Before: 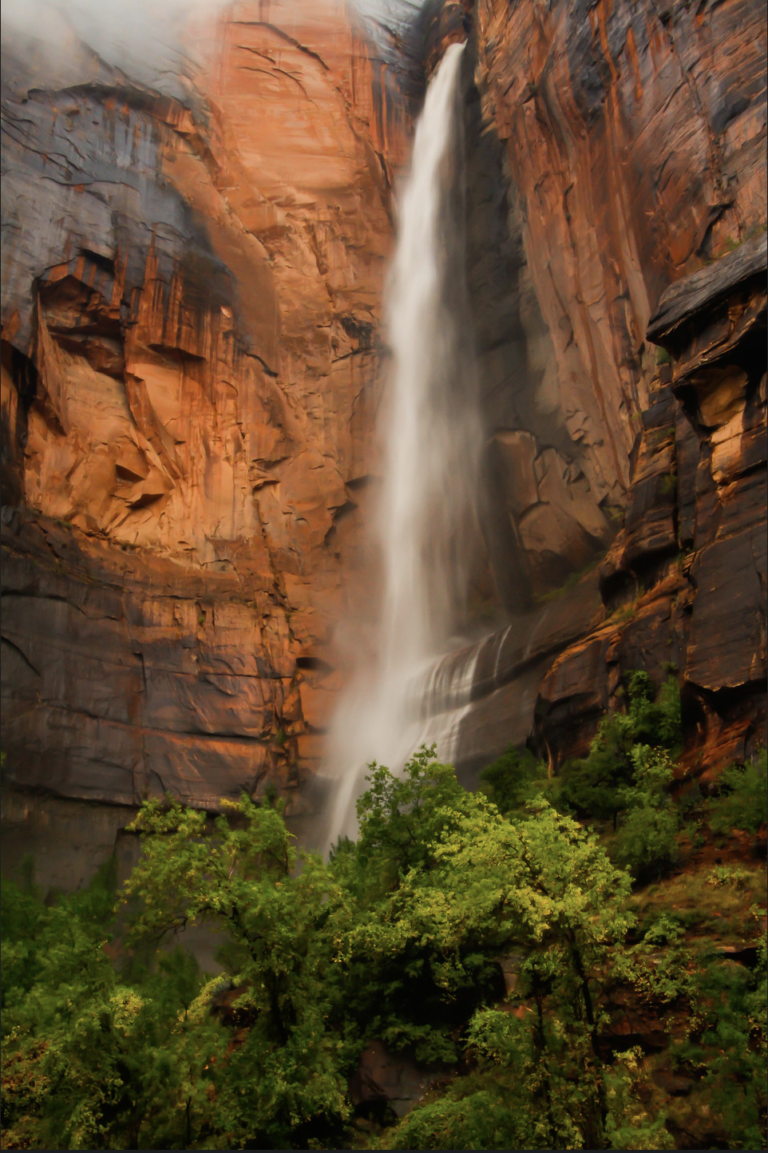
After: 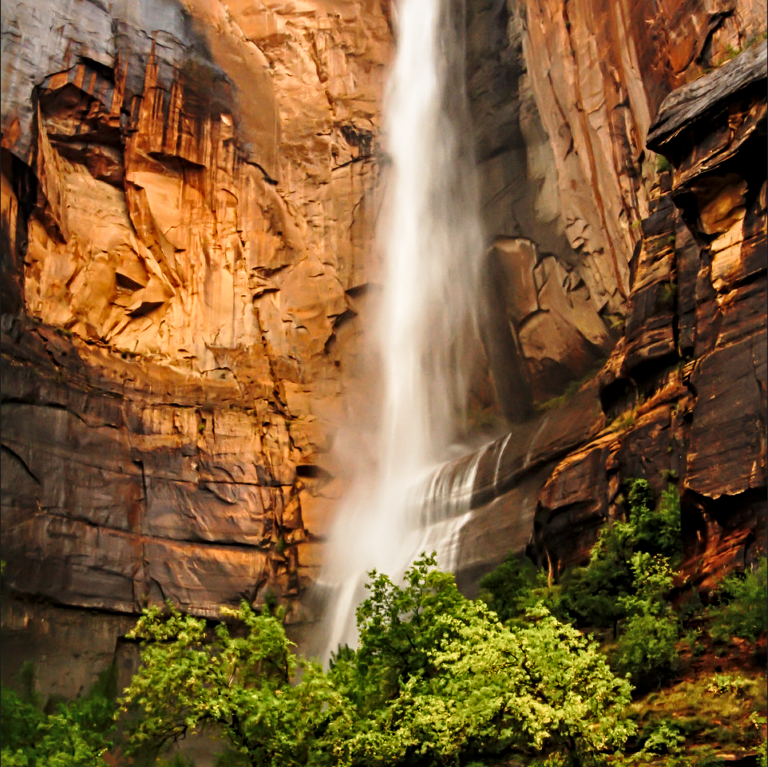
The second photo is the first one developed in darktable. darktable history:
sharpen: radius 4
local contrast: on, module defaults
base curve: curves: ch0 [(0, 0) (0.028, 0.03) (0.121, 0.232) (0.46, 0.748) (0.859, 0.968) (1, 1)], preserve colors none
crop: top 16.727%, bottom 16.727%
